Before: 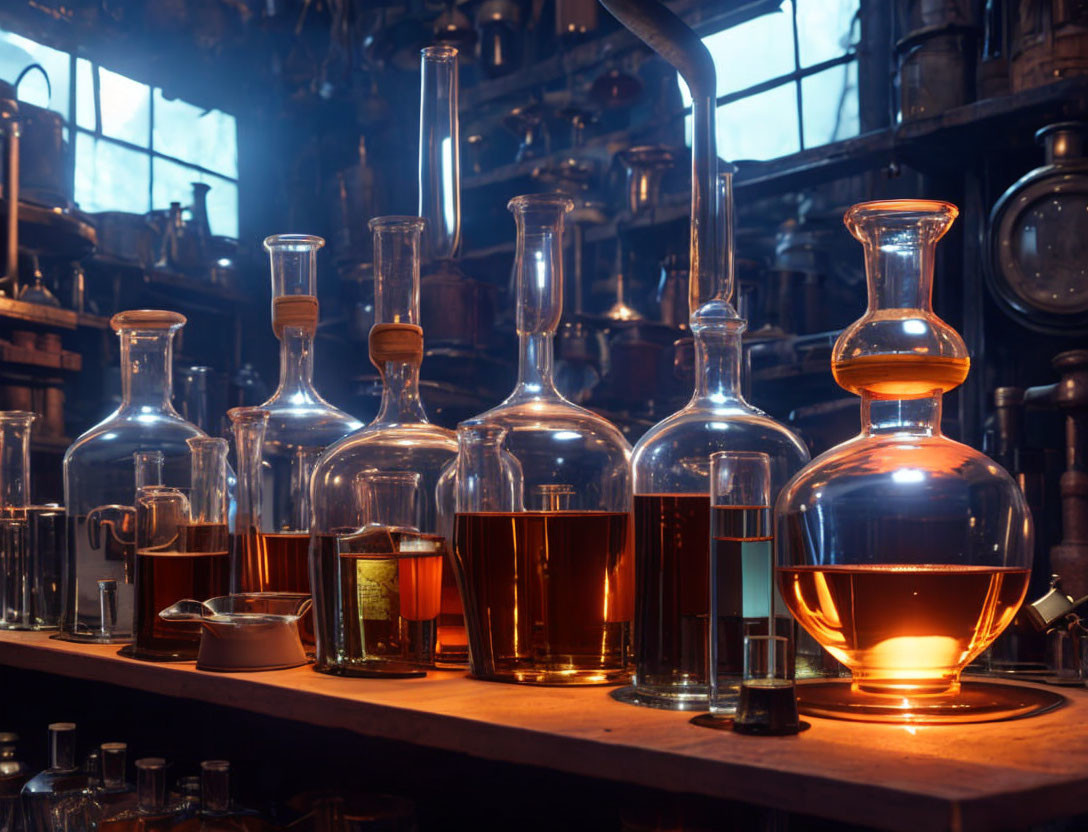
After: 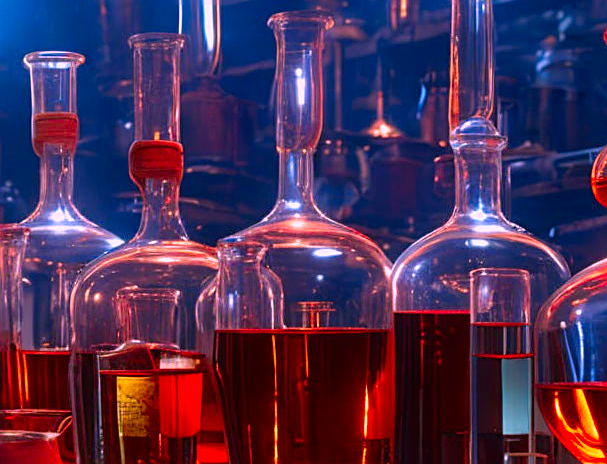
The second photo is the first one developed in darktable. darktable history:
crop and rotate: left 22.13%, top 22.054%, right 22.026%, bottom 22.102%
sharpen: on, module defaults
color correction: highlights a* 19.5, highlights b* -11.53, saturation 1.69
